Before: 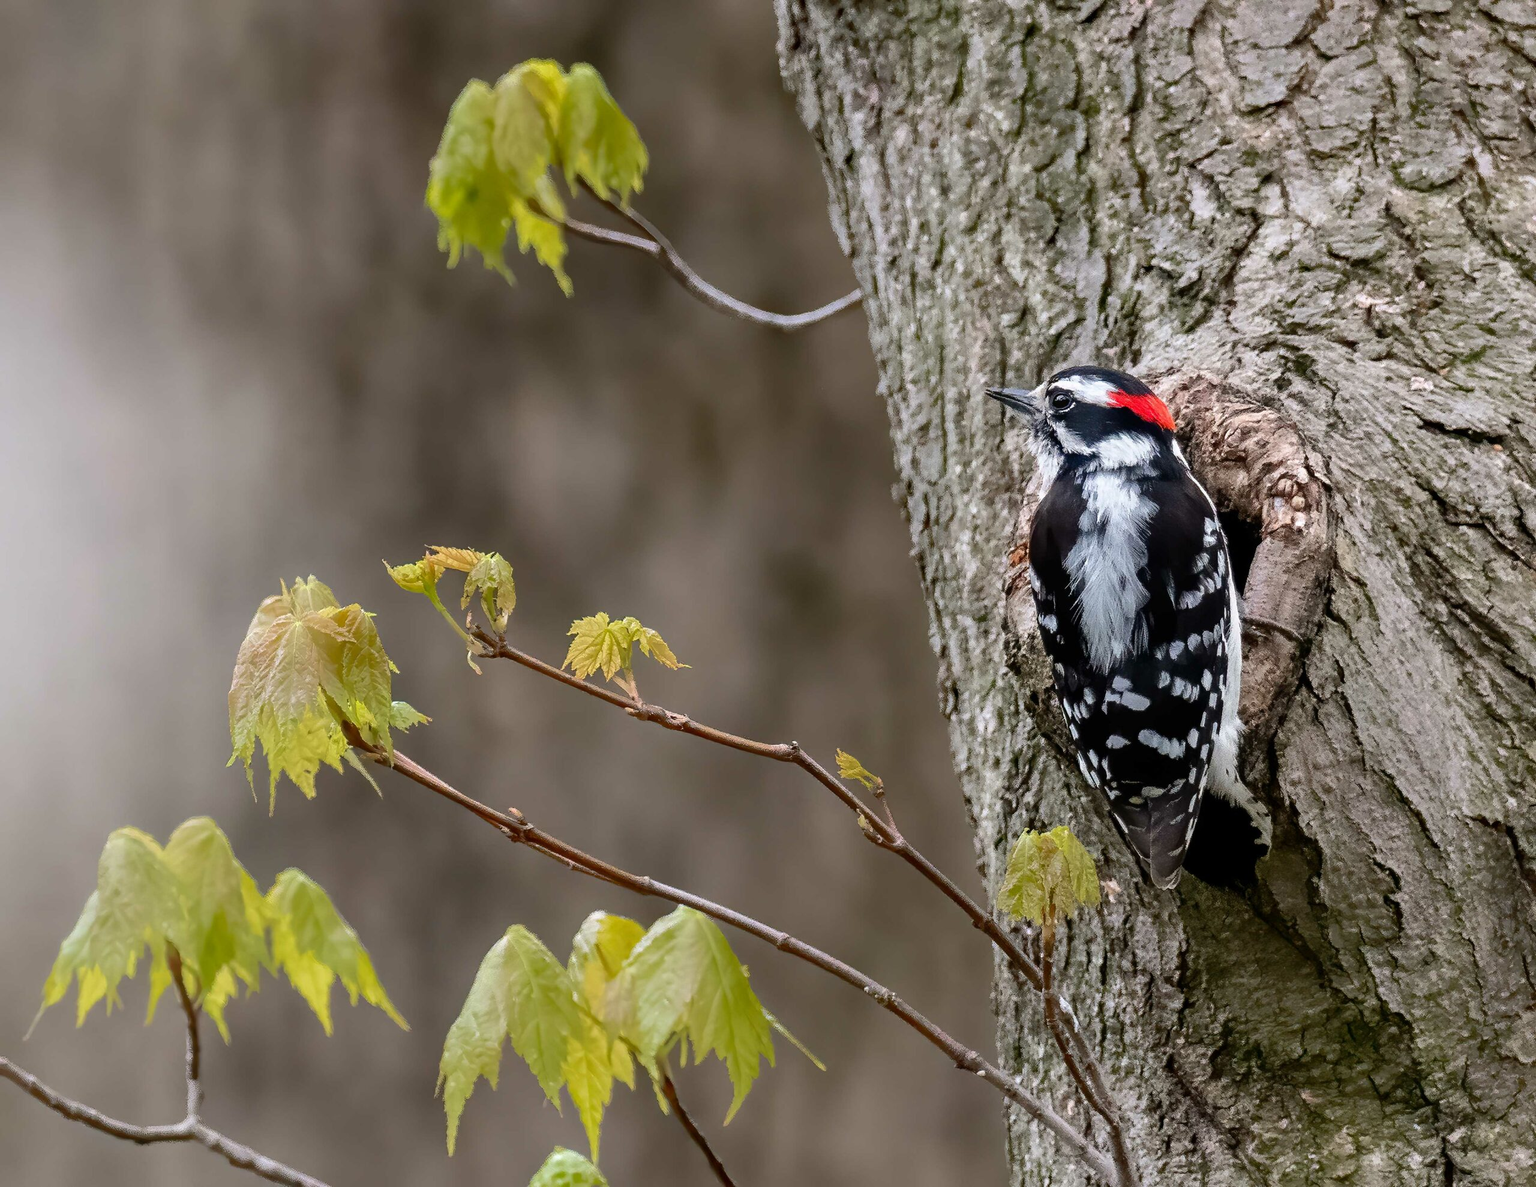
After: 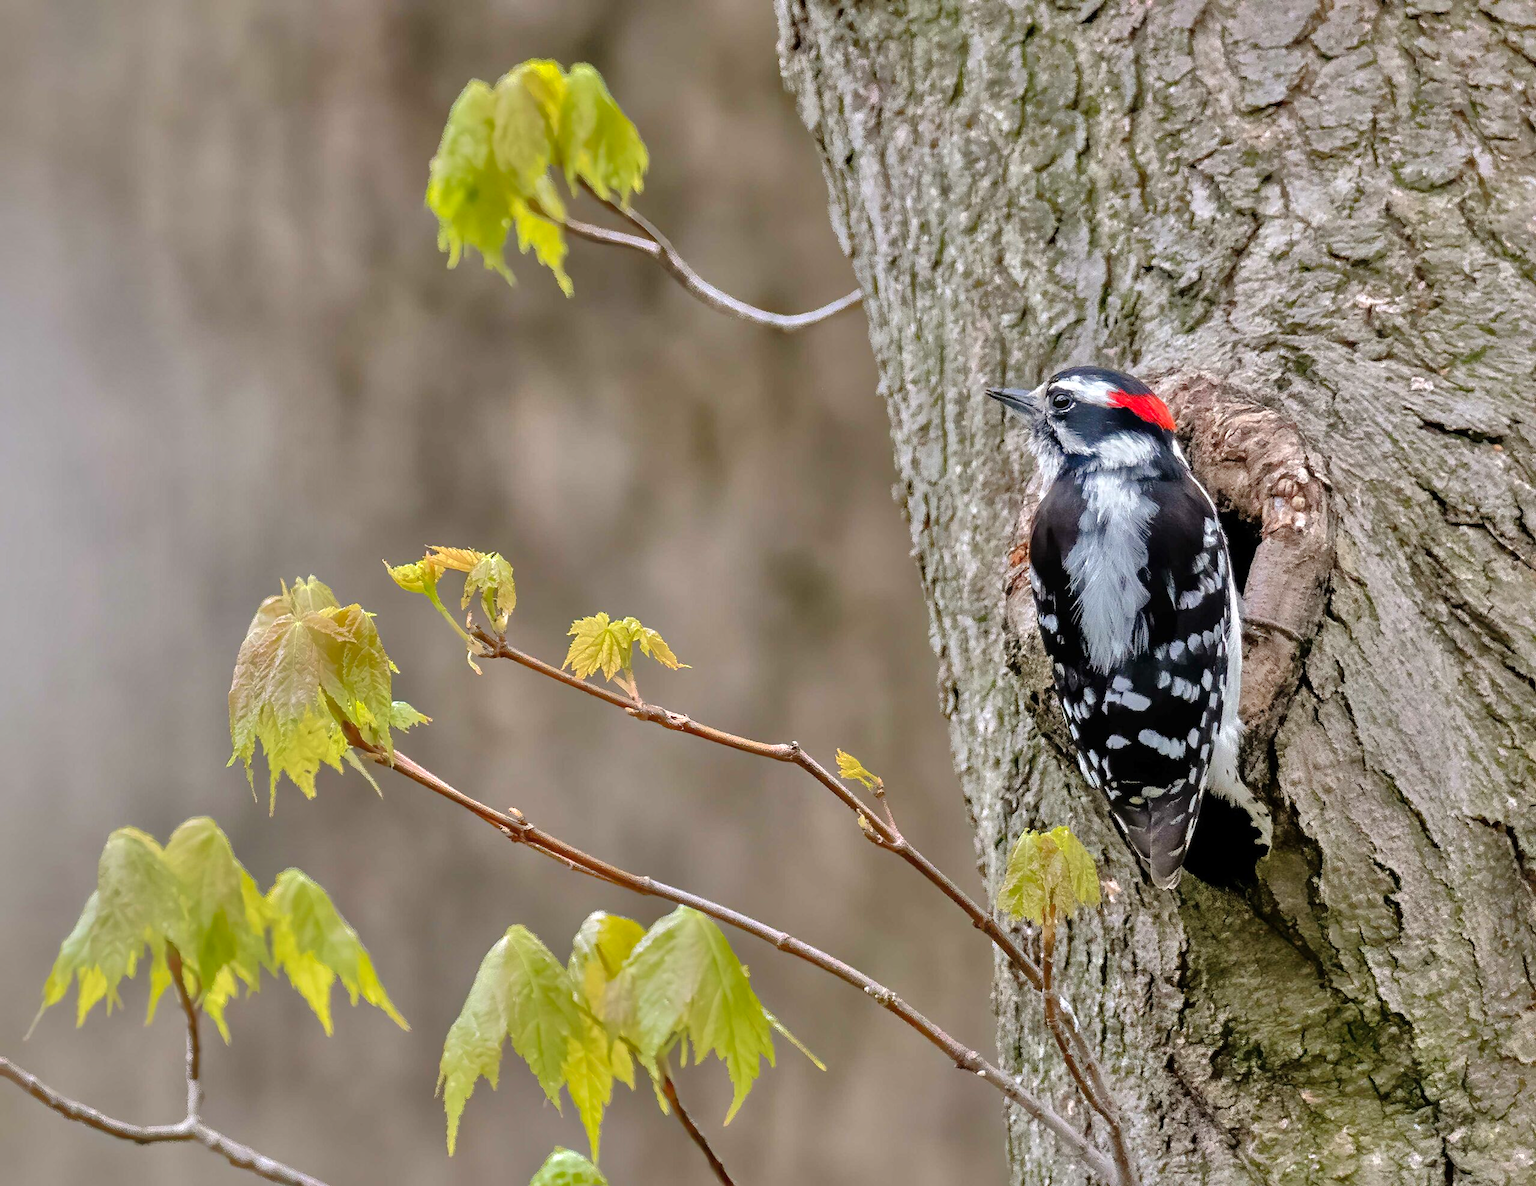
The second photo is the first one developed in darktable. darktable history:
tone equalizer: -7 EV 0.15 EV, -6 EV 0.6 EV, -5 EV 1.15 EV, -4 EV 1.33 EV, -3 EV 1.15 EV, -2 EV 0.6 EV, -1 EV 0.15 EV, mask exposure compensation -0.5 EV
shadows and highlights: shadows 40, highlights -60
